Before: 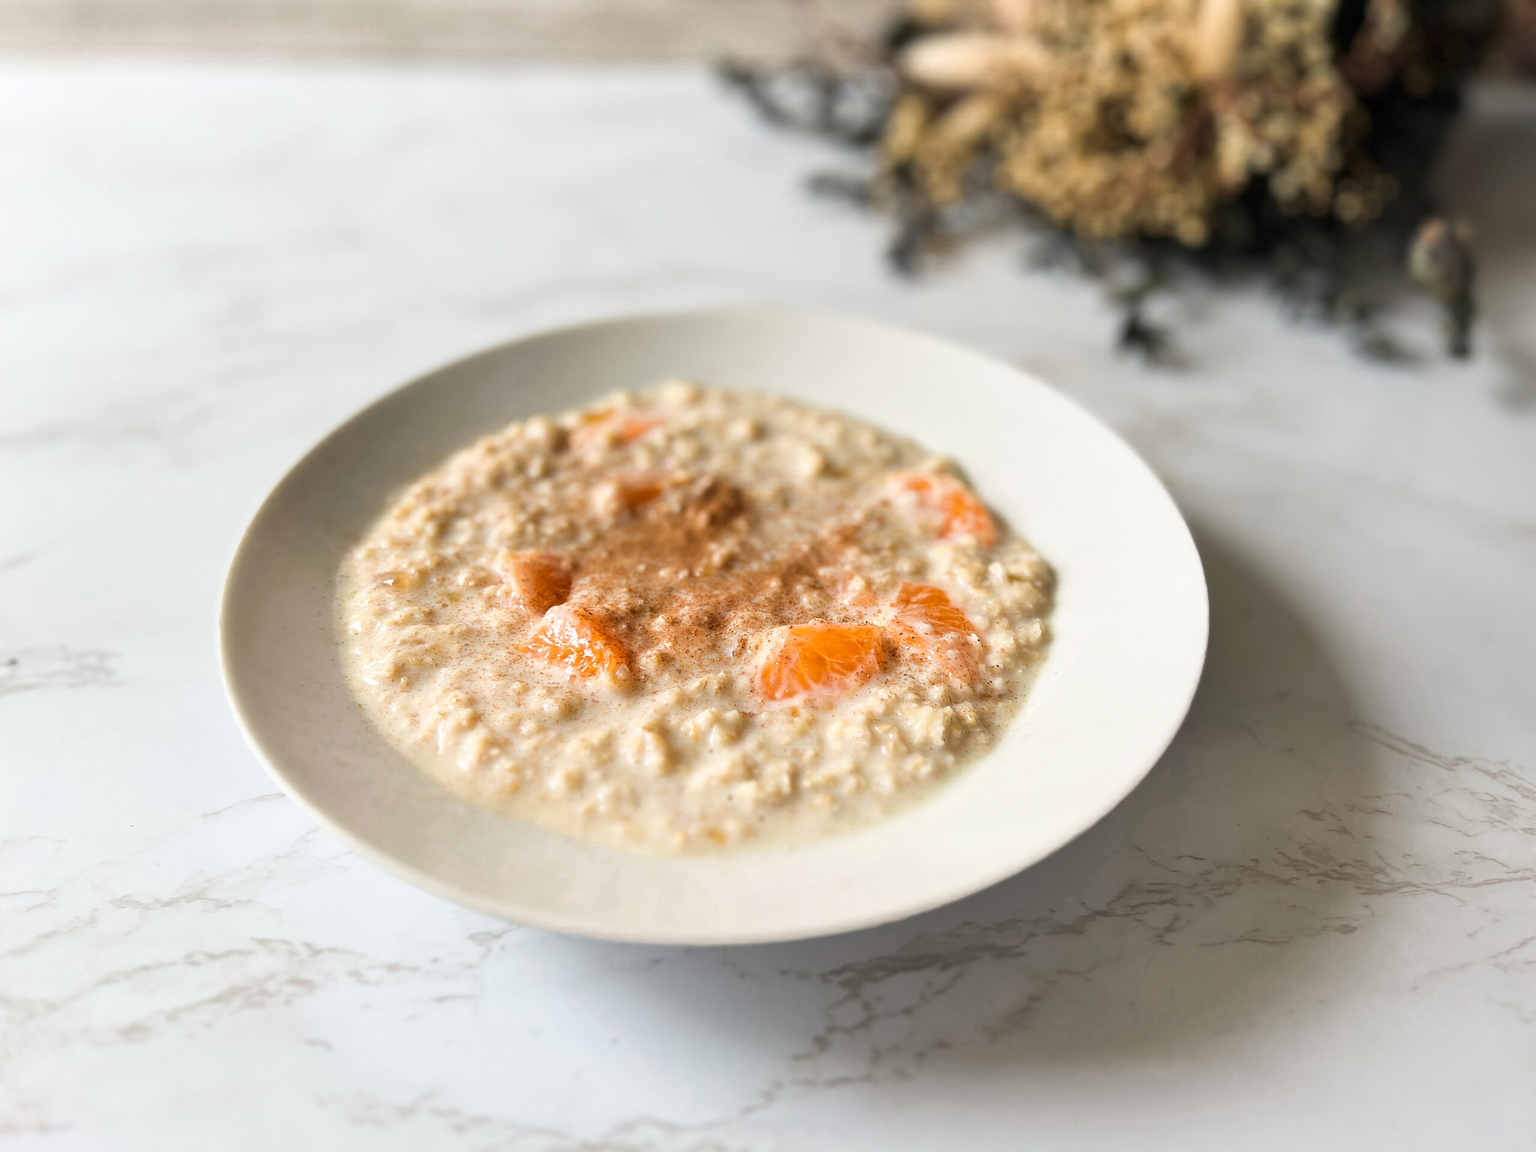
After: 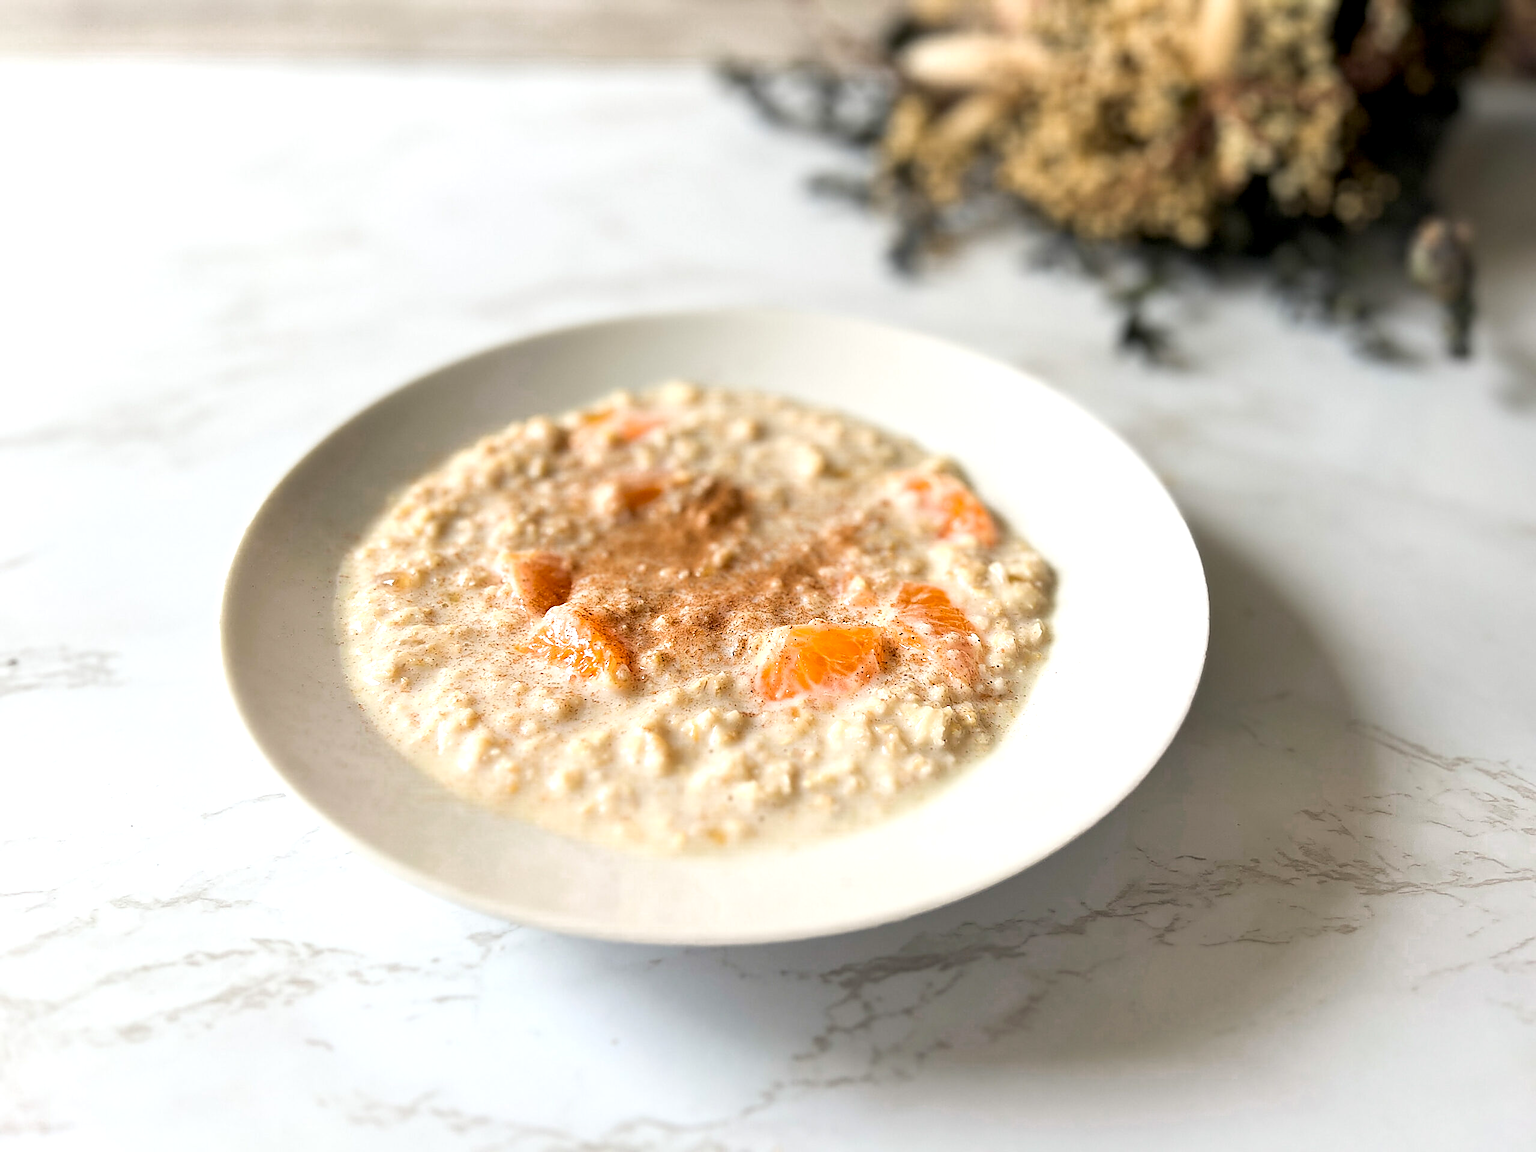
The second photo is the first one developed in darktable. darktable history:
exposure: black level correction 0.005, exposure 0.286 EV, compensate highlight preservation false
sharpen: radius 1.4, amount 1.25, threshold 0.7
